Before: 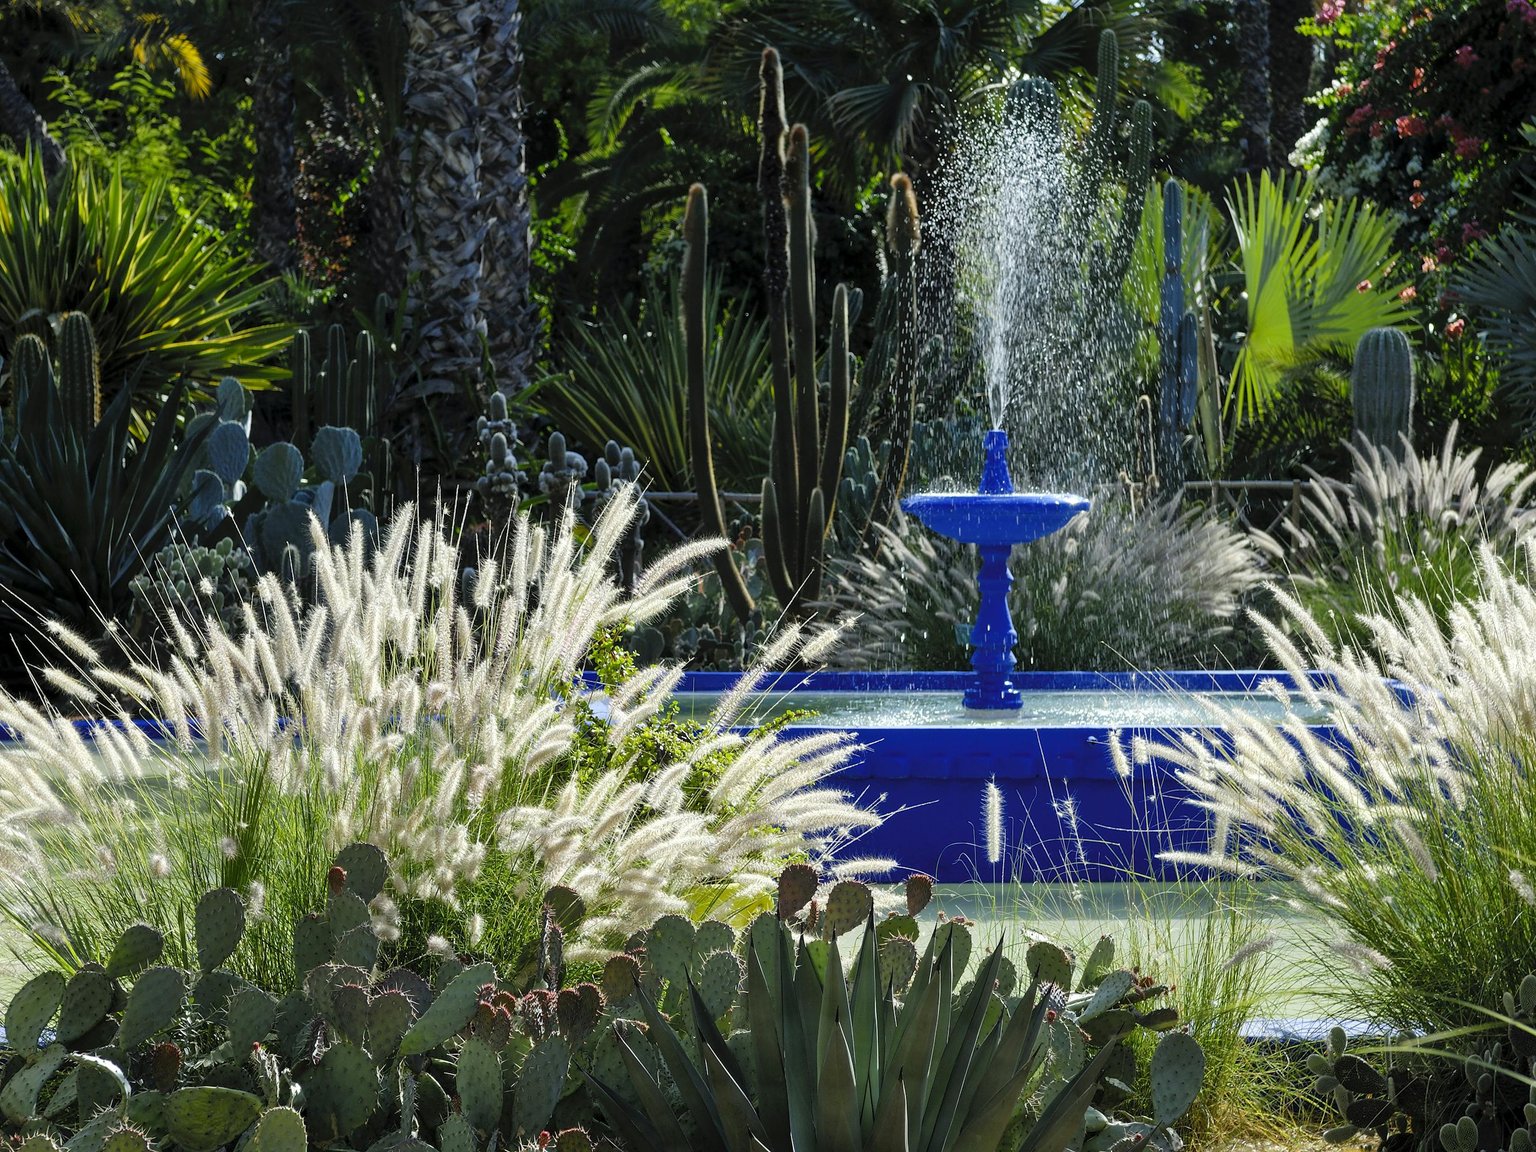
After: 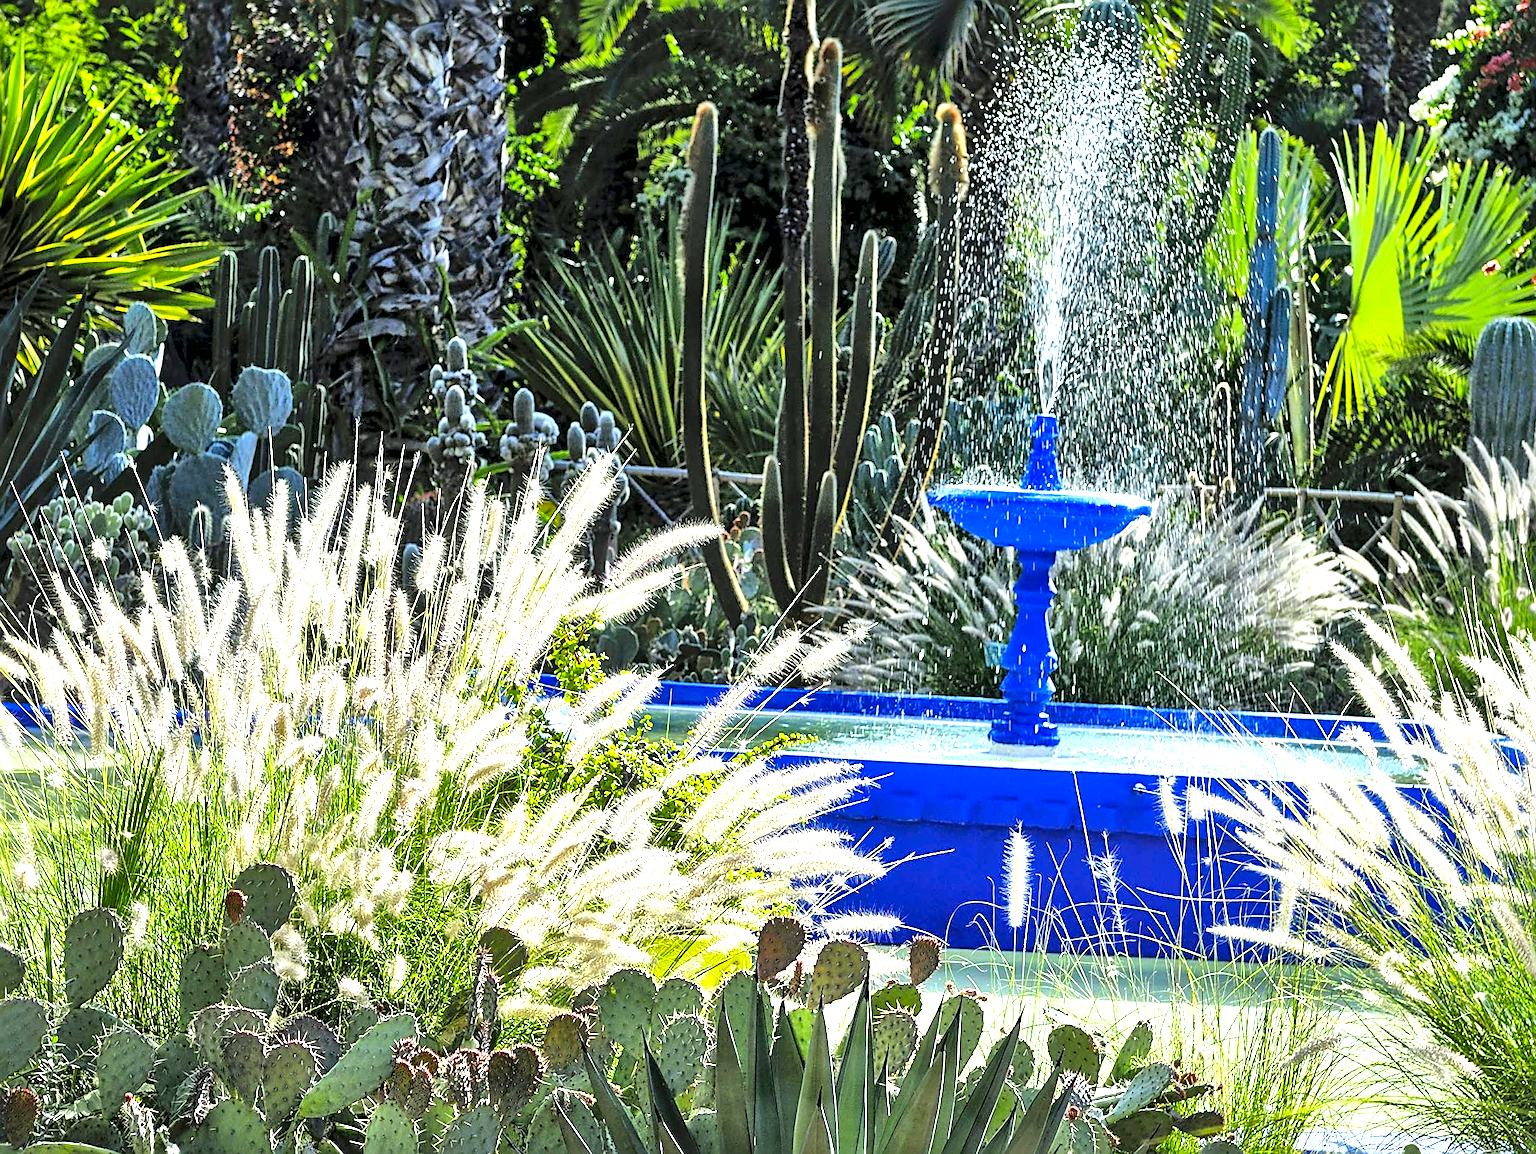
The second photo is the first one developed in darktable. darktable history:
sharpen: radius 2.567, amount 0.696
local contrast: mode bilateral grid, contrast 44, coarseness 69, detail 215%, midtone range 0.2
crop and rotate: angle -3.08°, left 5.109%, top 5.221%, right 4.751%, bottom 4.404%
contrast brightness saturation: contrast 0.07, brightness 0.174, saturation 0.42
exposure: exposure 0.993 EV, compensate exposure bias true, compensate highlight preservation false
